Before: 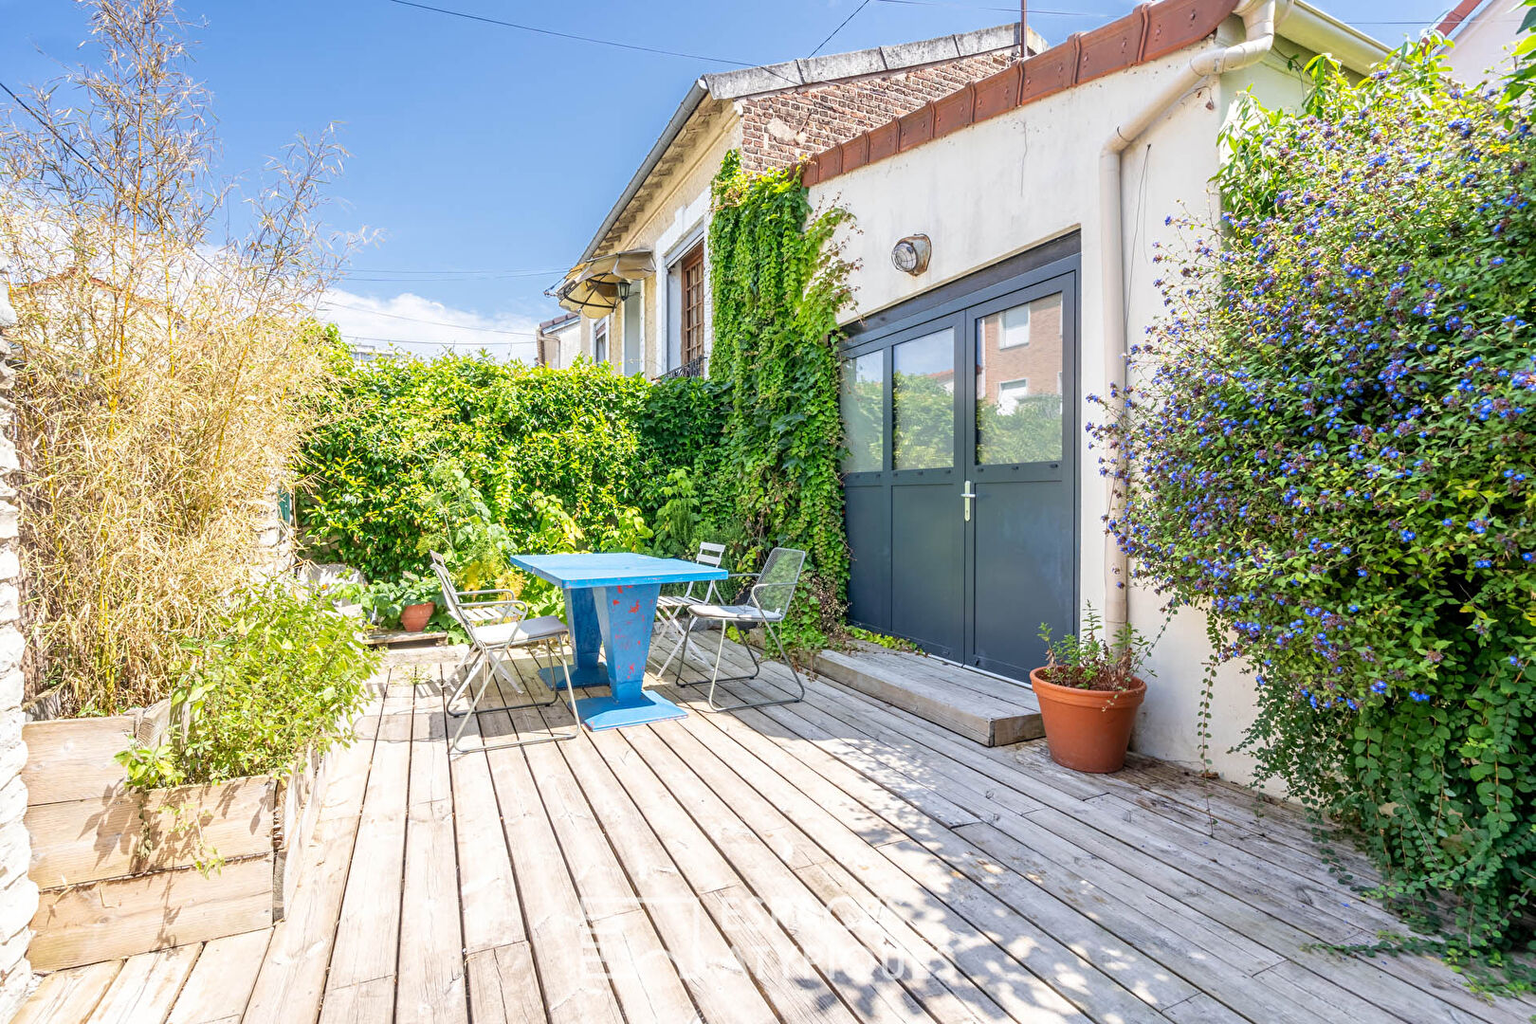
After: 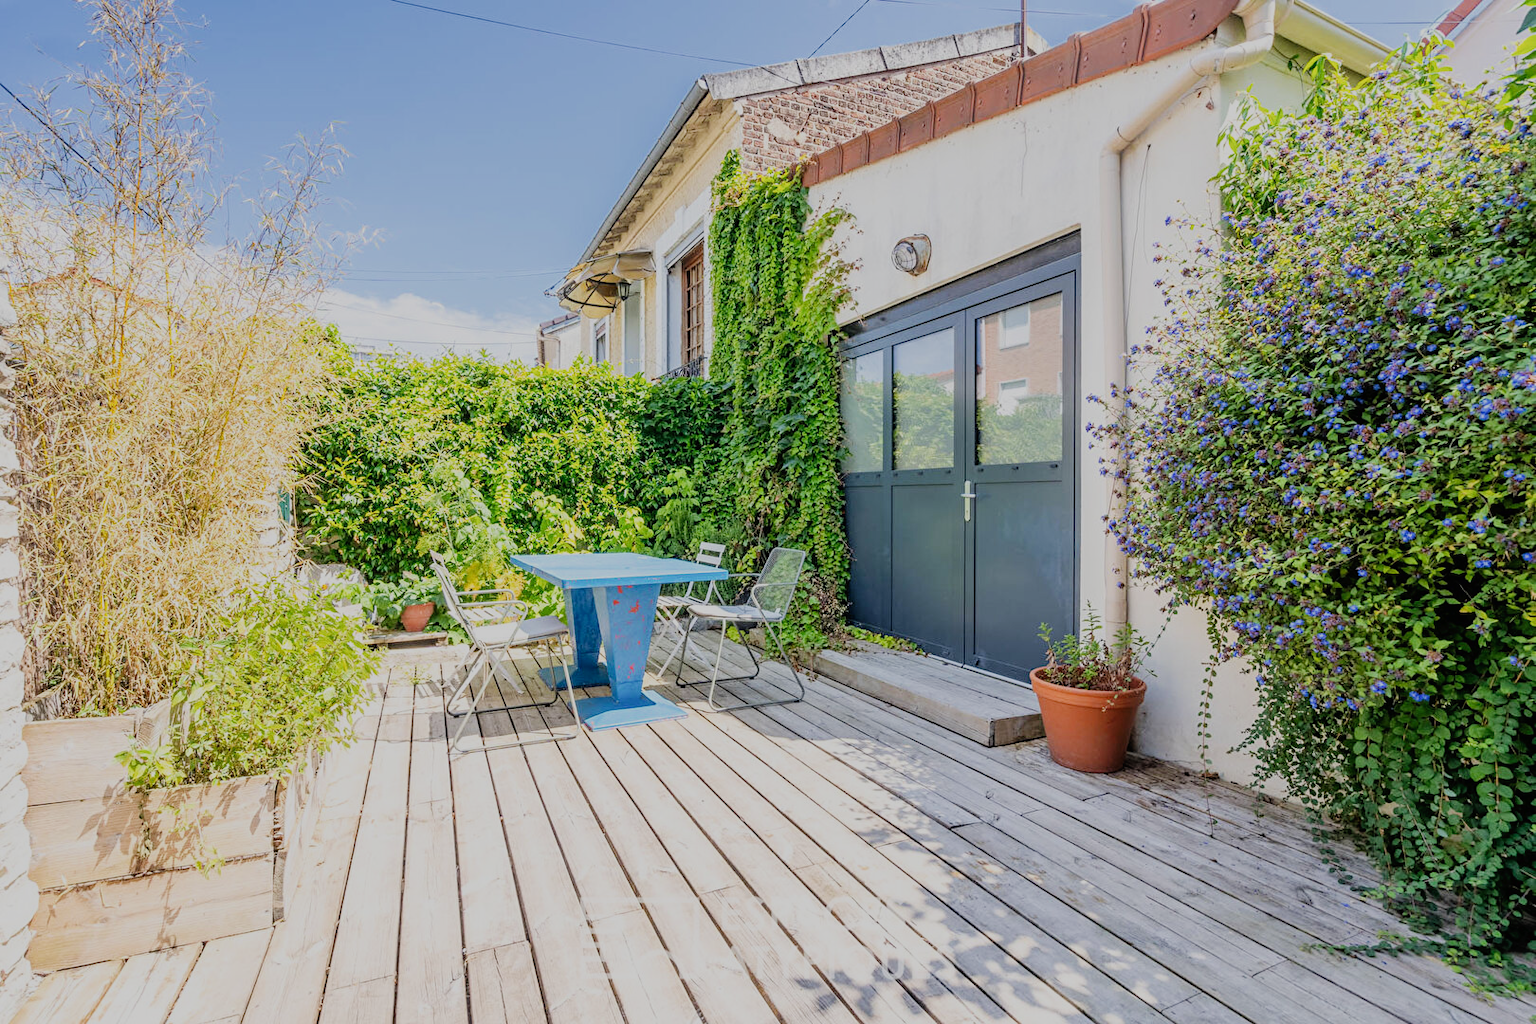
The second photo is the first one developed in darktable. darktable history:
tone curve: curves: ch0 [(0, 0) (0.003, 0.013) (0.011, 0.018) (0.025, 0.027) (0.044, 0.045) (0.069, 0.068) (0.1, 0.096) (0.136, 0.13) (0.177, 0.168) (0.224, 0.217) (0.277, 0.277) (0.335, 0.338) (0.399, 0.401) (0.468, 0.473) (0.543, 0.544) (0.623, 0.621) (0.709, 0.7) (0.801, 0.781) (0.898, 0.869) (1, 1)], preserve colors none
filmic rgb: black relative exposure -8.54 EV, white relative exposure 5.52 EV, hardness 3.39, contrast 1.016
